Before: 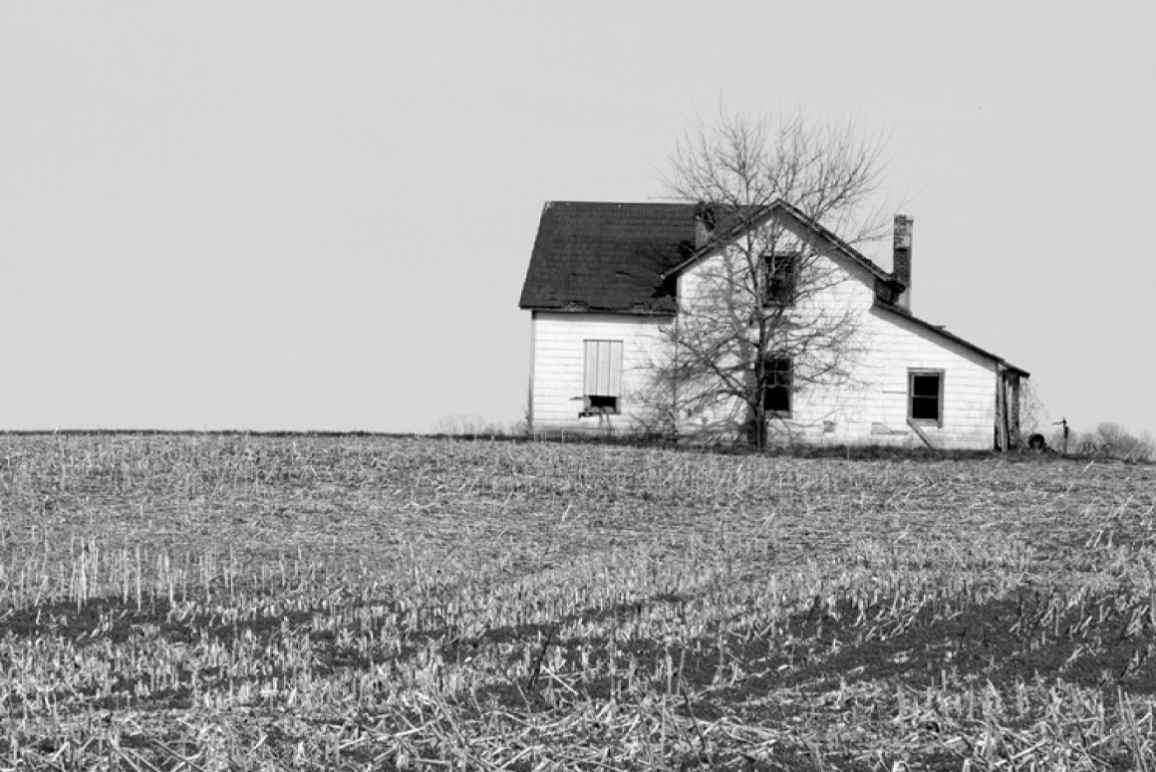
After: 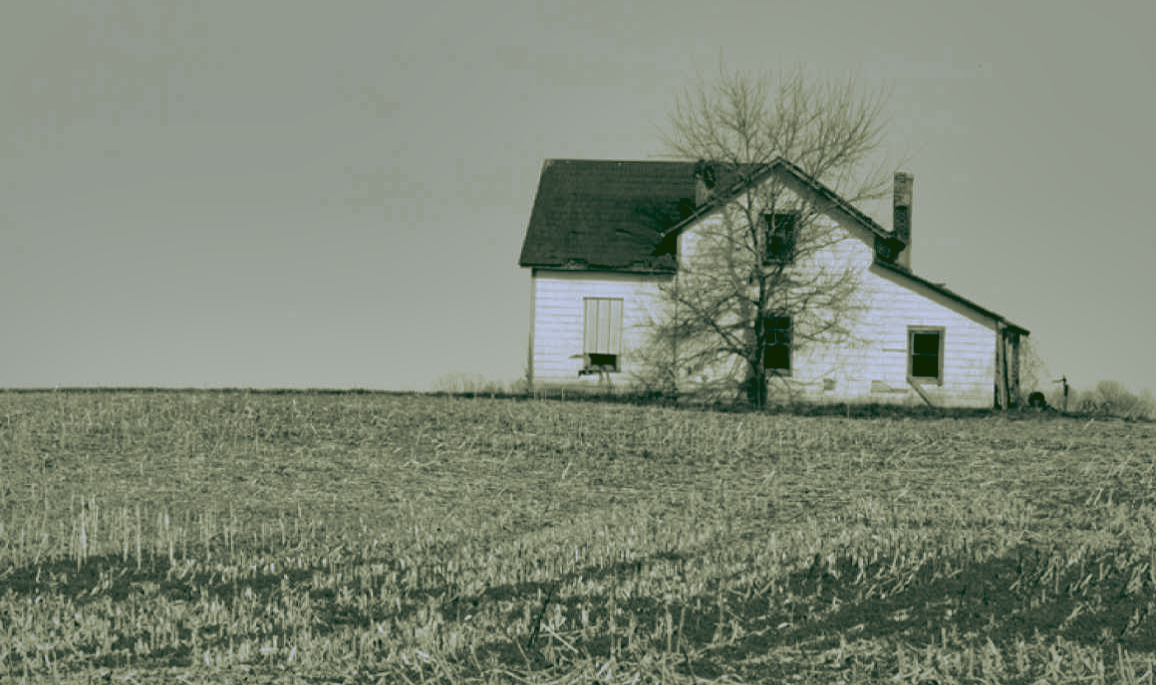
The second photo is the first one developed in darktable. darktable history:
local contrast: mode bilateral grid, contrast 100, coarseness 100, detail 94%, midtone range 0.2
shadows and highlights: shadows 25, highlights -70
crop and rotate: top 5.609%, bottom 5.609%
rgb curve: curves: ch0 [(0.123, 0.061) (0.995, 0.887)]; ch1 [(0.06, 0.116) (1, 0.906)]; ch2 [(0, 0) (0.824, 0.69) (1, 1)], mode RGB, independent channels, compensate middle gray true
